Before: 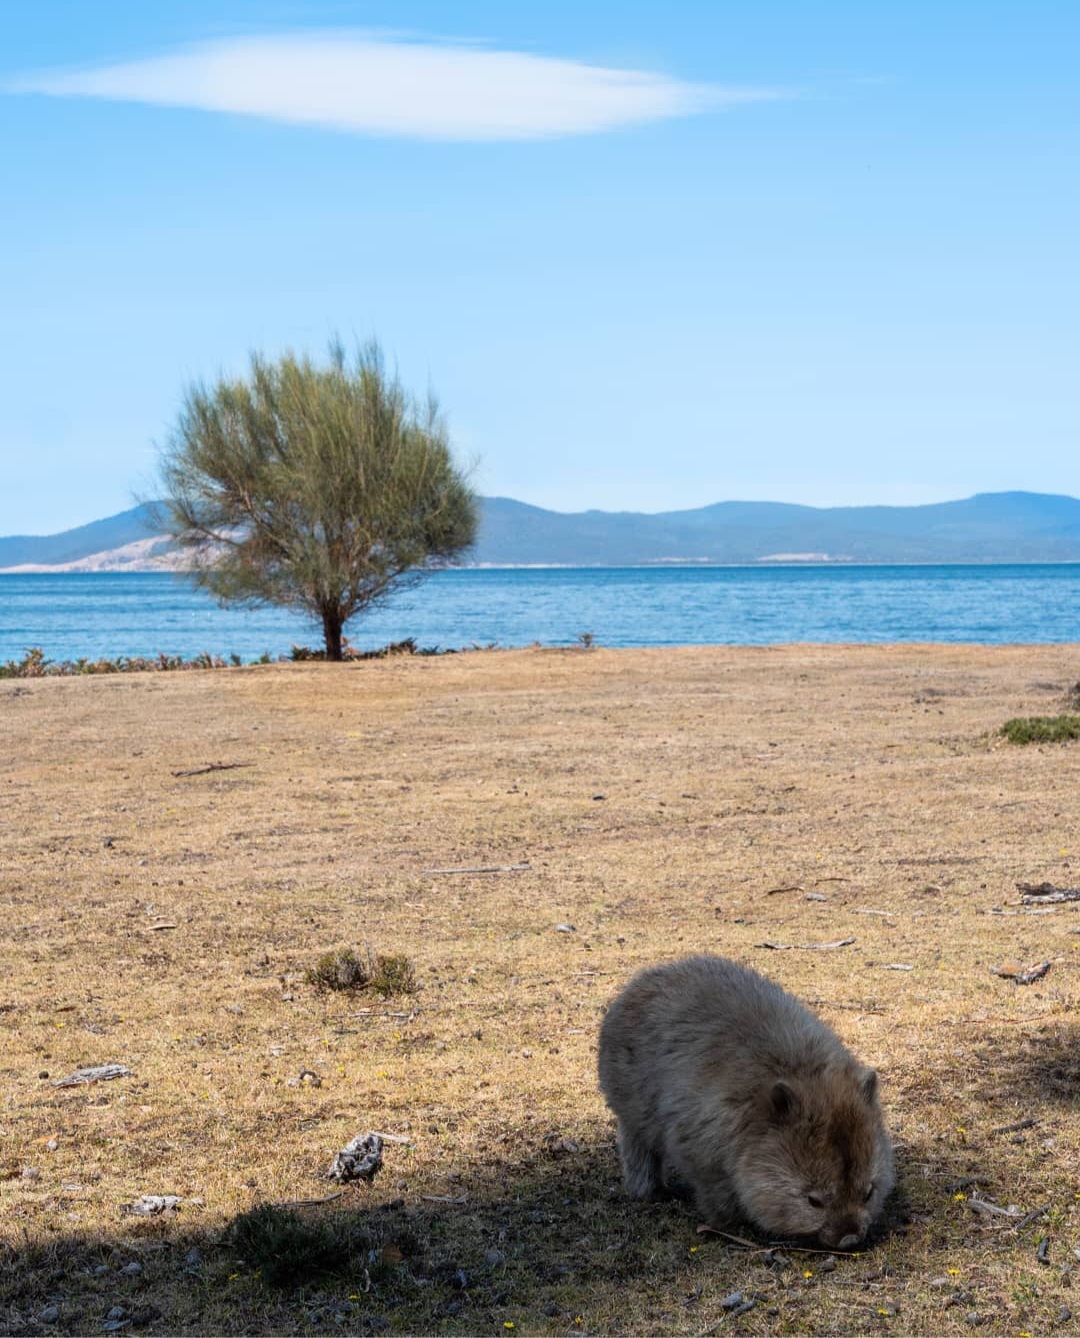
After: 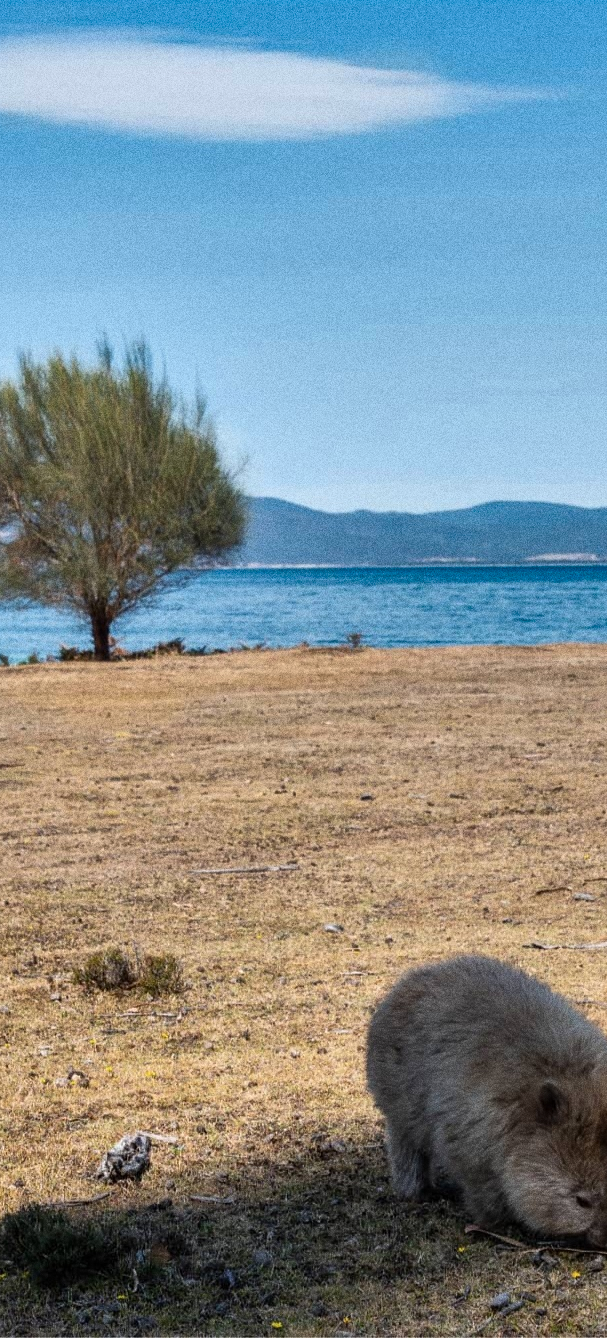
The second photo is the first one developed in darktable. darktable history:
grain: coarseness 0.09 ISO, strength 40%
shadows and highlights: radius 108.52, shadows 44.07, highlights -67.8, low approximation 0.01, soften with gaussian
crop: left 21.496%, right 22.254%
